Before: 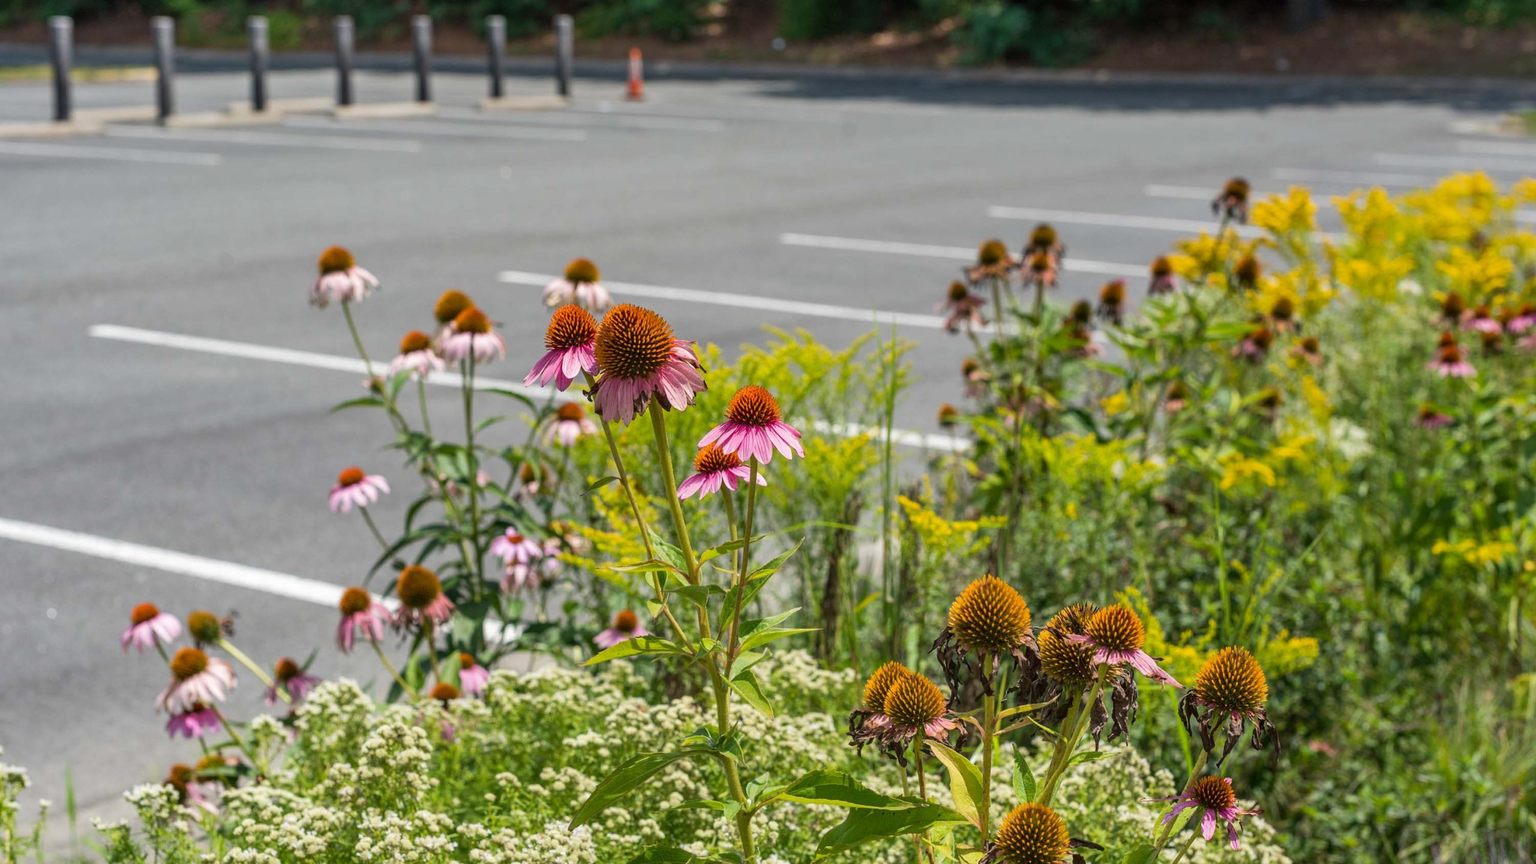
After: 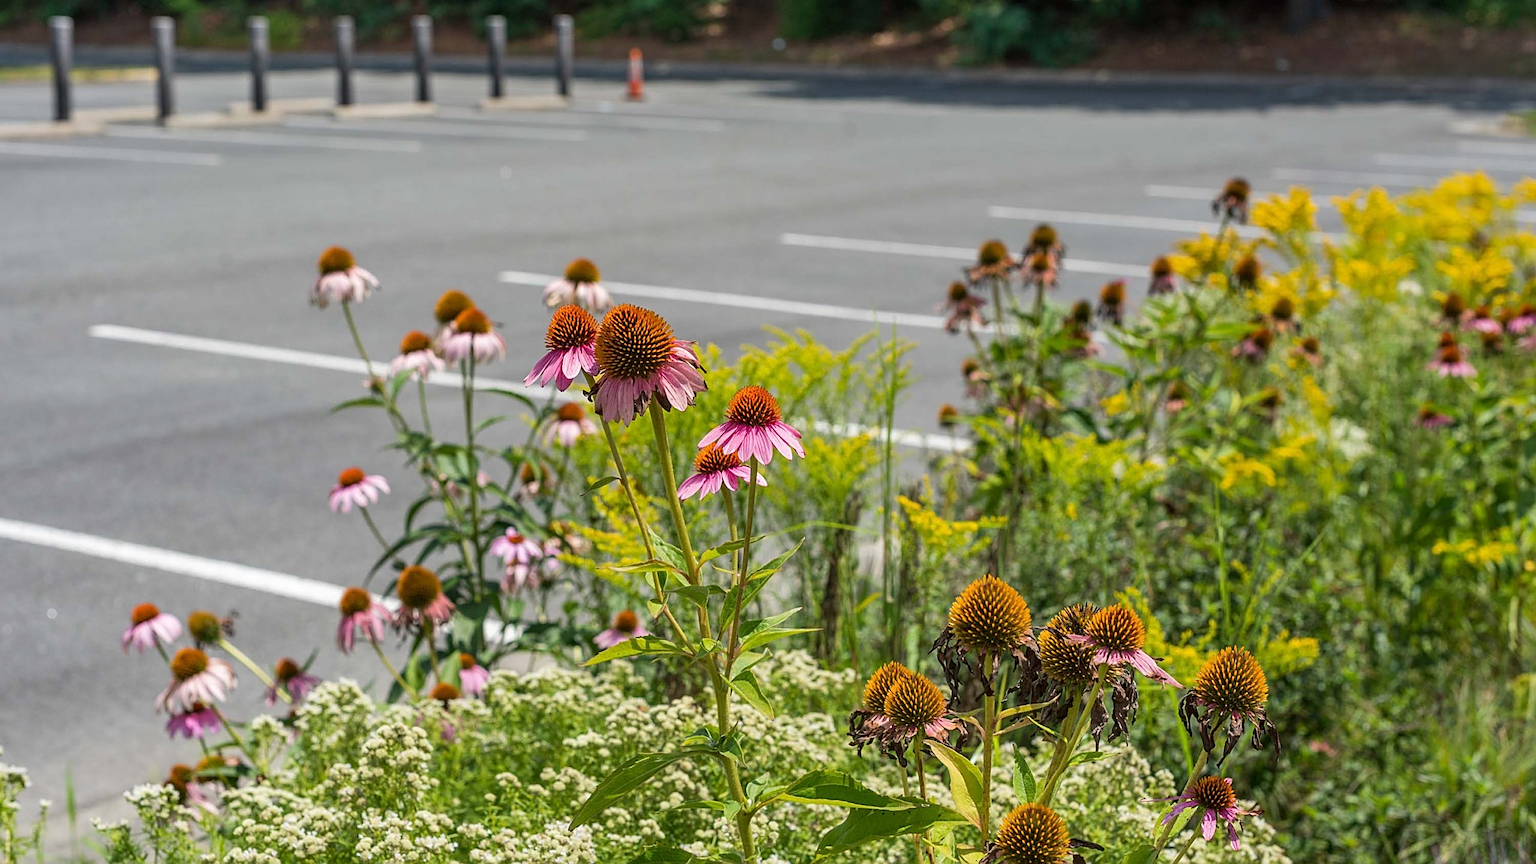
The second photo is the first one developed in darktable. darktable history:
sharpen: amount 0.597
